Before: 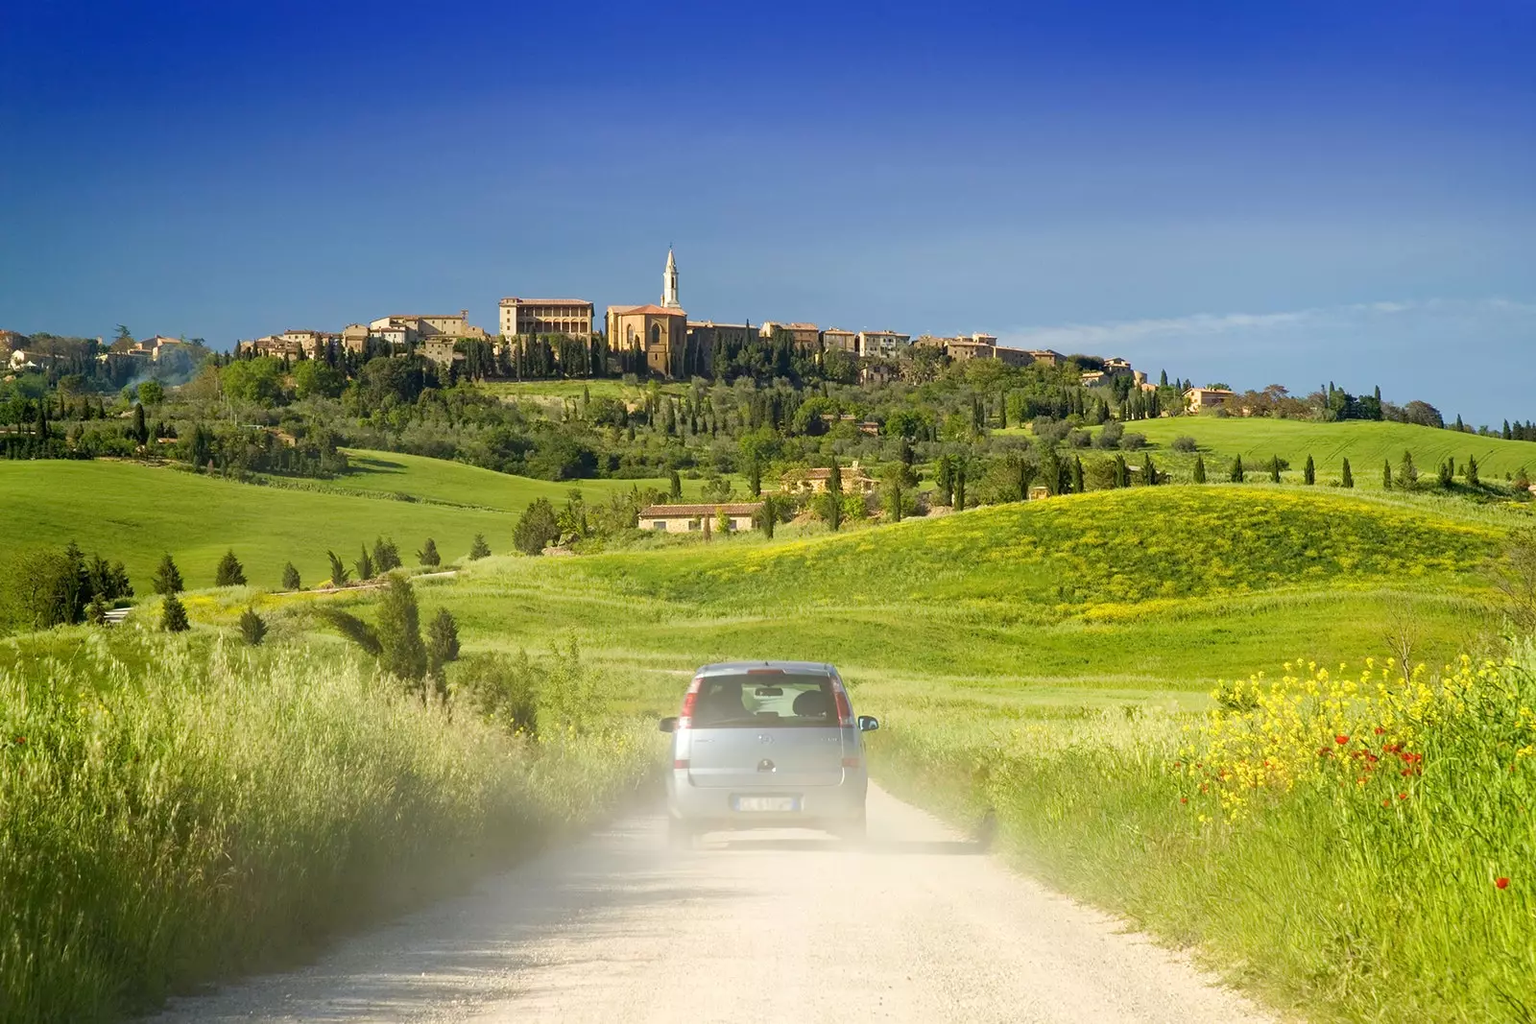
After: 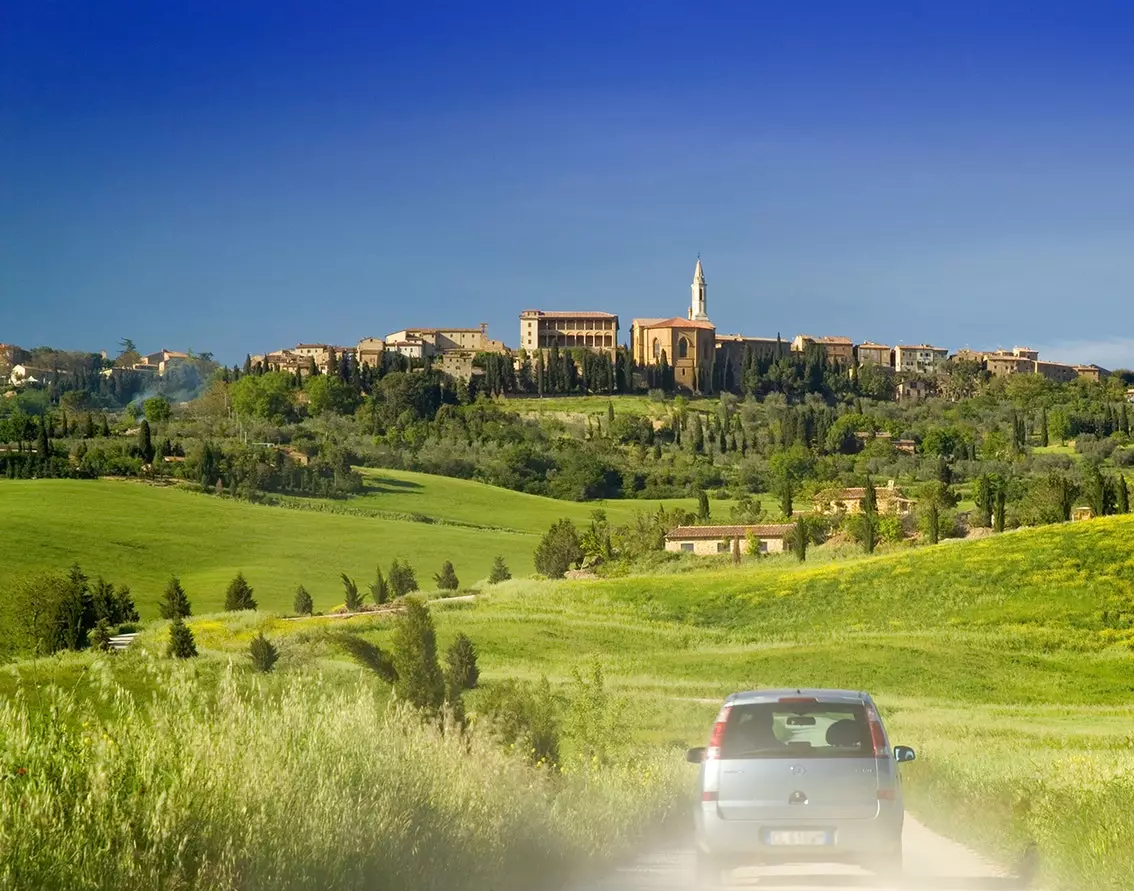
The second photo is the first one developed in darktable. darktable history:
crop: right 28.779%, bottom 16.135%
